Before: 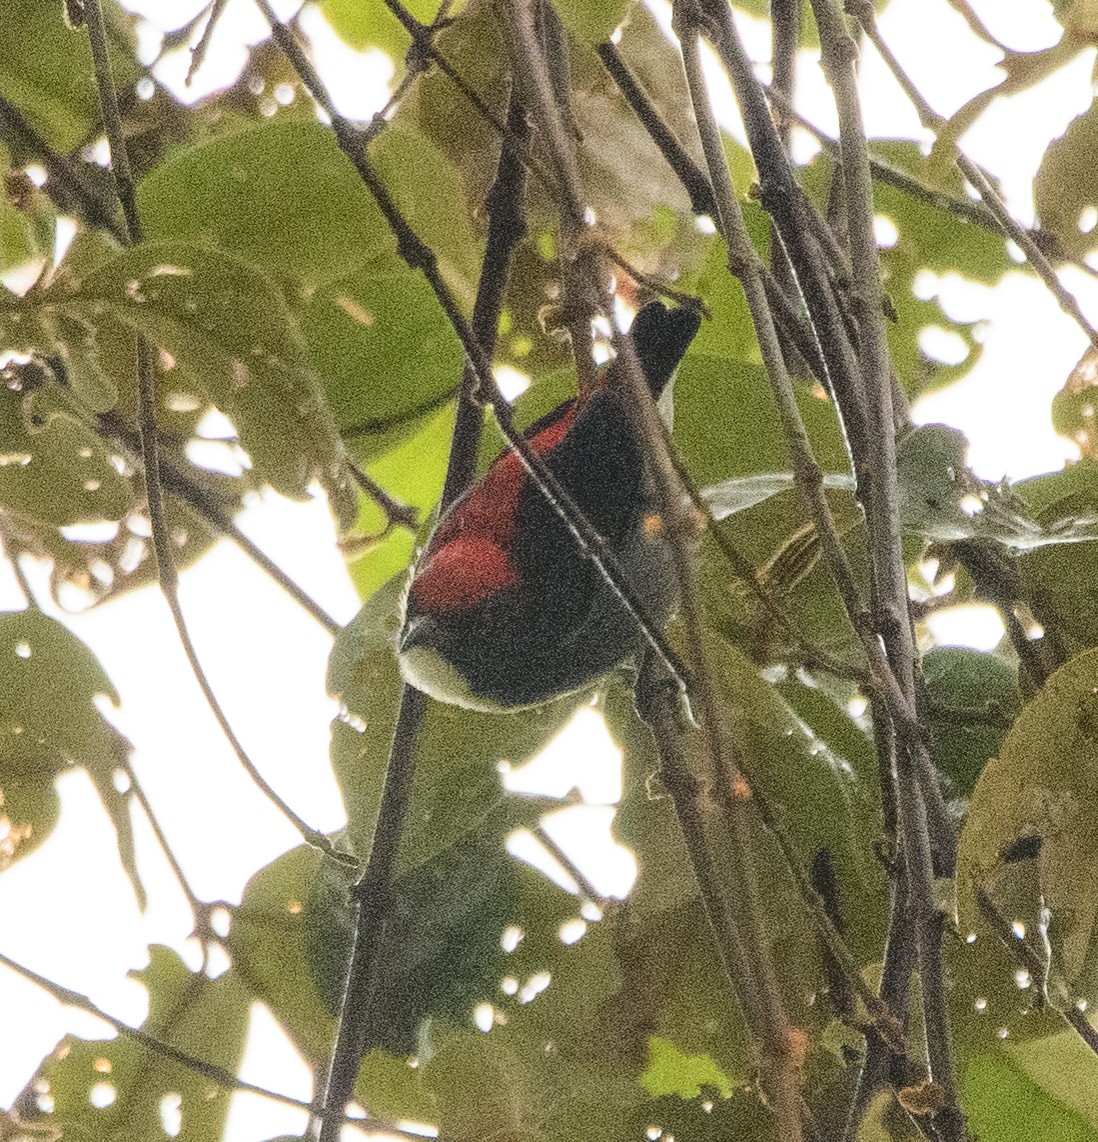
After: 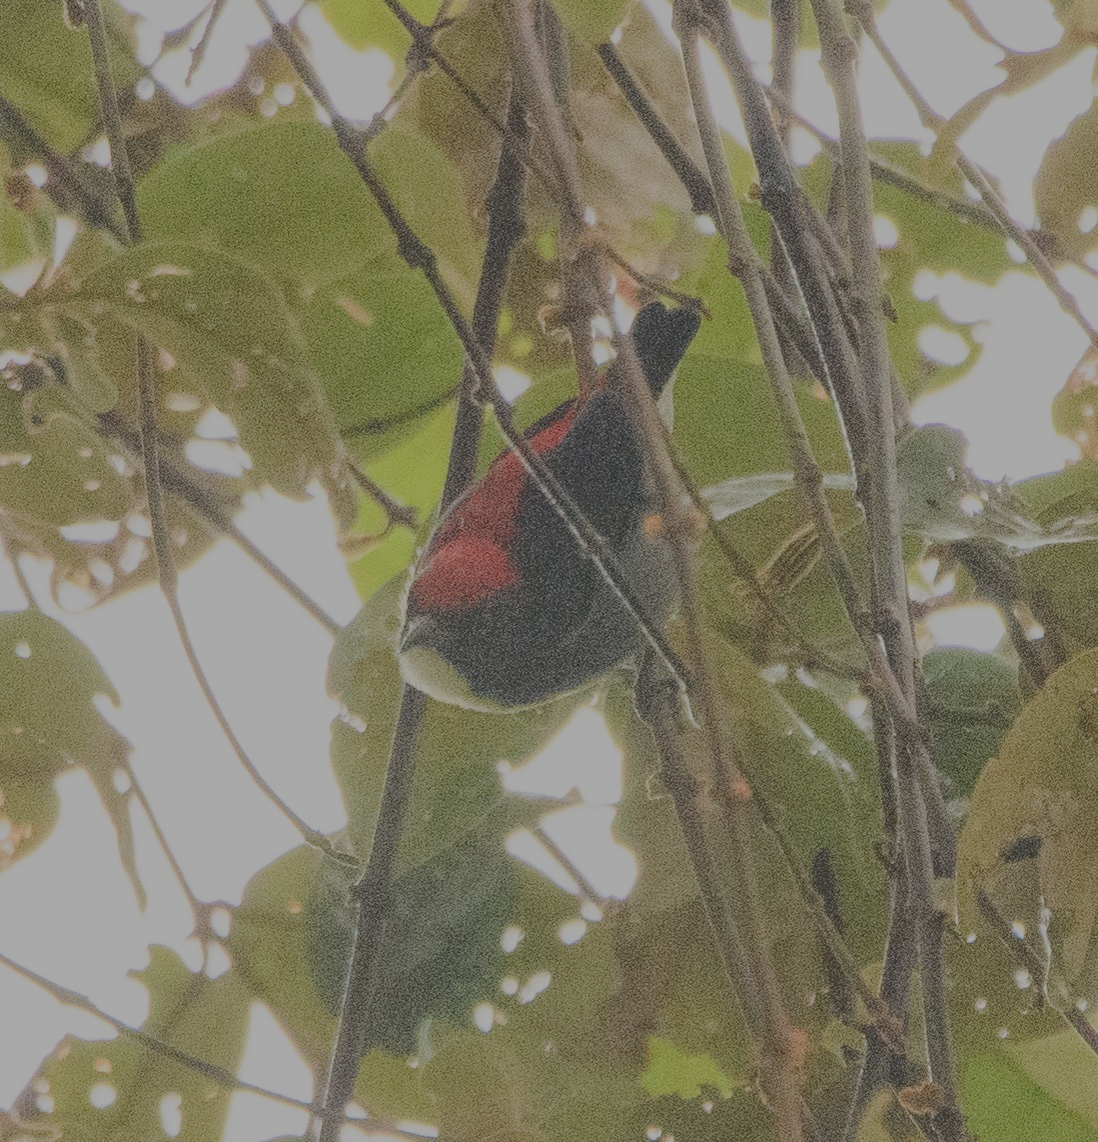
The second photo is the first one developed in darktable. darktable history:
filmic rgb: black relative exposure -15.87 EV, white relative exposure 7.96 EV, hardness 4.21, latitude 49.97%, contrast 0.506
